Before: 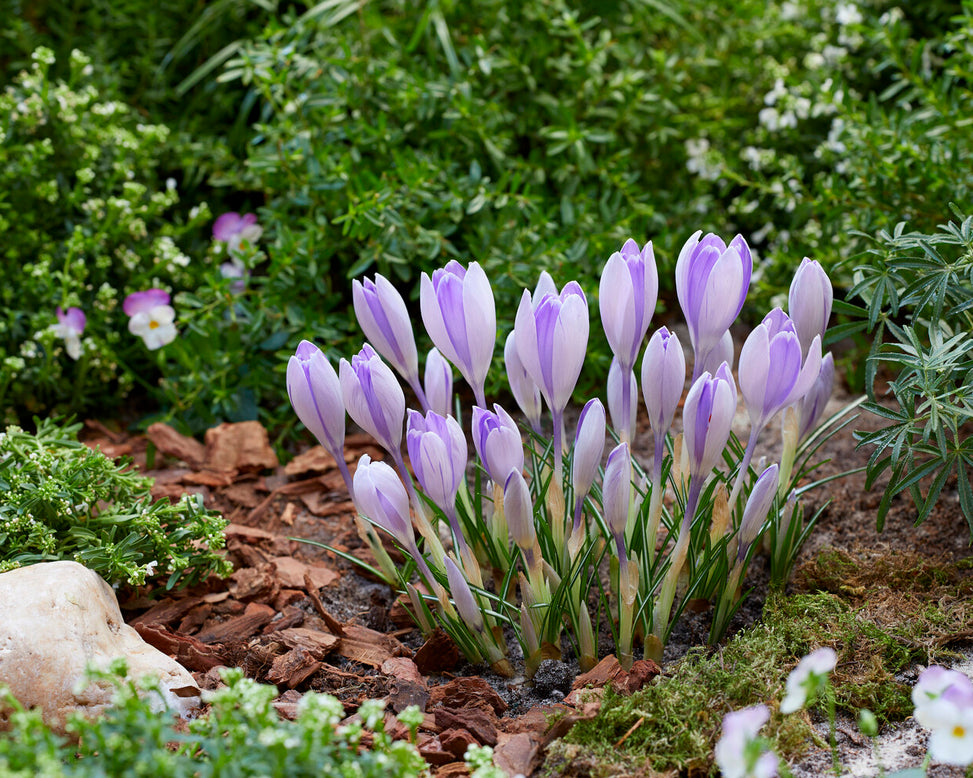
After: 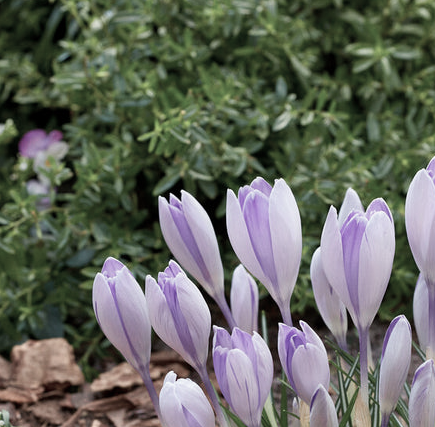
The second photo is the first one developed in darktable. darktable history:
color zones: curves: ch0 [(0, 0.6) (0.129, 0.585) (0.193, 0.596) (0.429, 0.5) (0.571, 0.5) (0.714, 0.5) (0.857, 0.5) (1, 0.6)]; ch1 [(0, 0.453) (0.112, 0.245) (0.213, 0.252) (0.429, 0.233) (0.571, 0.231) (0.683, 0.242) (0.857, 0.296) (1, 0.453)]
crop: left 20.019%, top 10.79%, right 35.239%, bottom 34.206%
